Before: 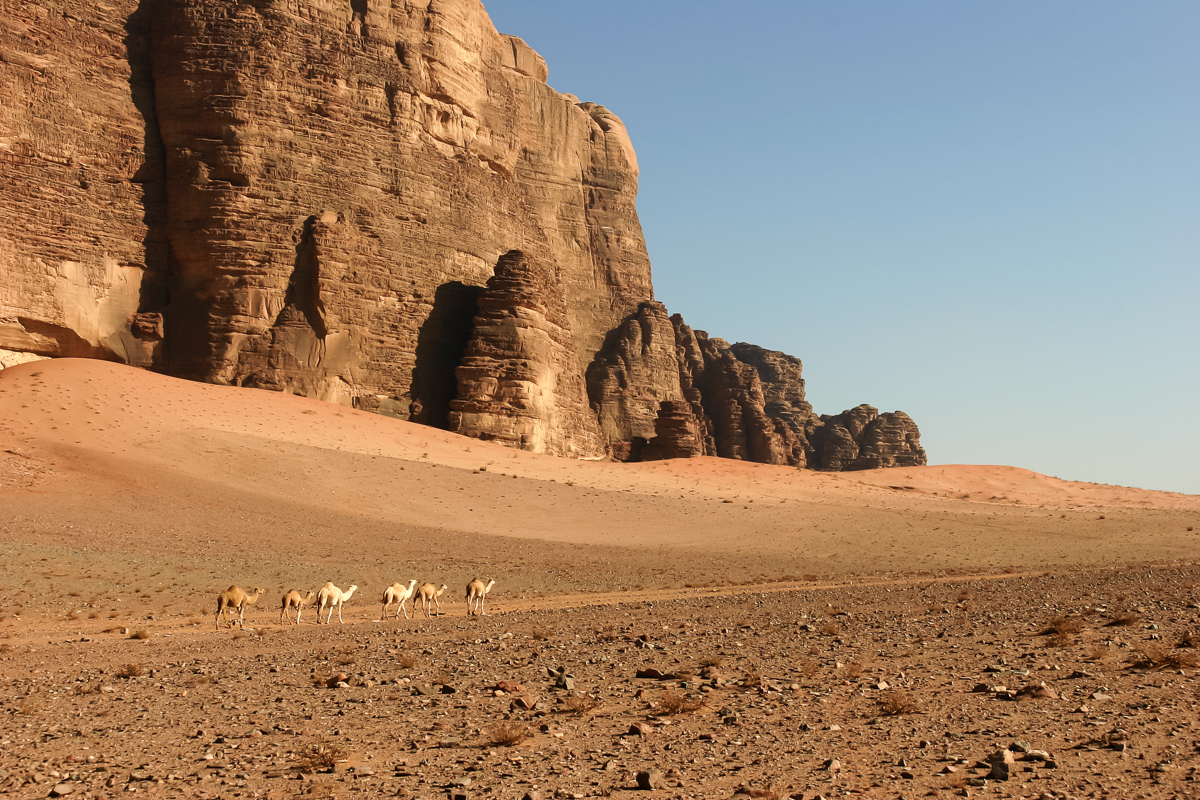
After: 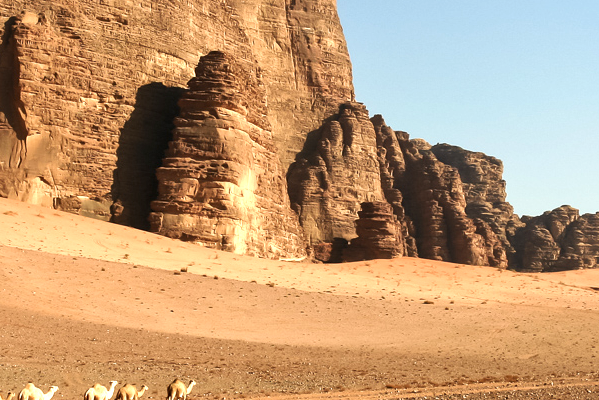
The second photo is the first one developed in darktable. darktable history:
exposure: exposure 0.6 EV, compensate highlight preservation false
local contrast: mode bilateral grid, contrast 30, coarseness 25, midtone range 0.2
crop: left 25%, top 25%, right 25%, bottom 25%
